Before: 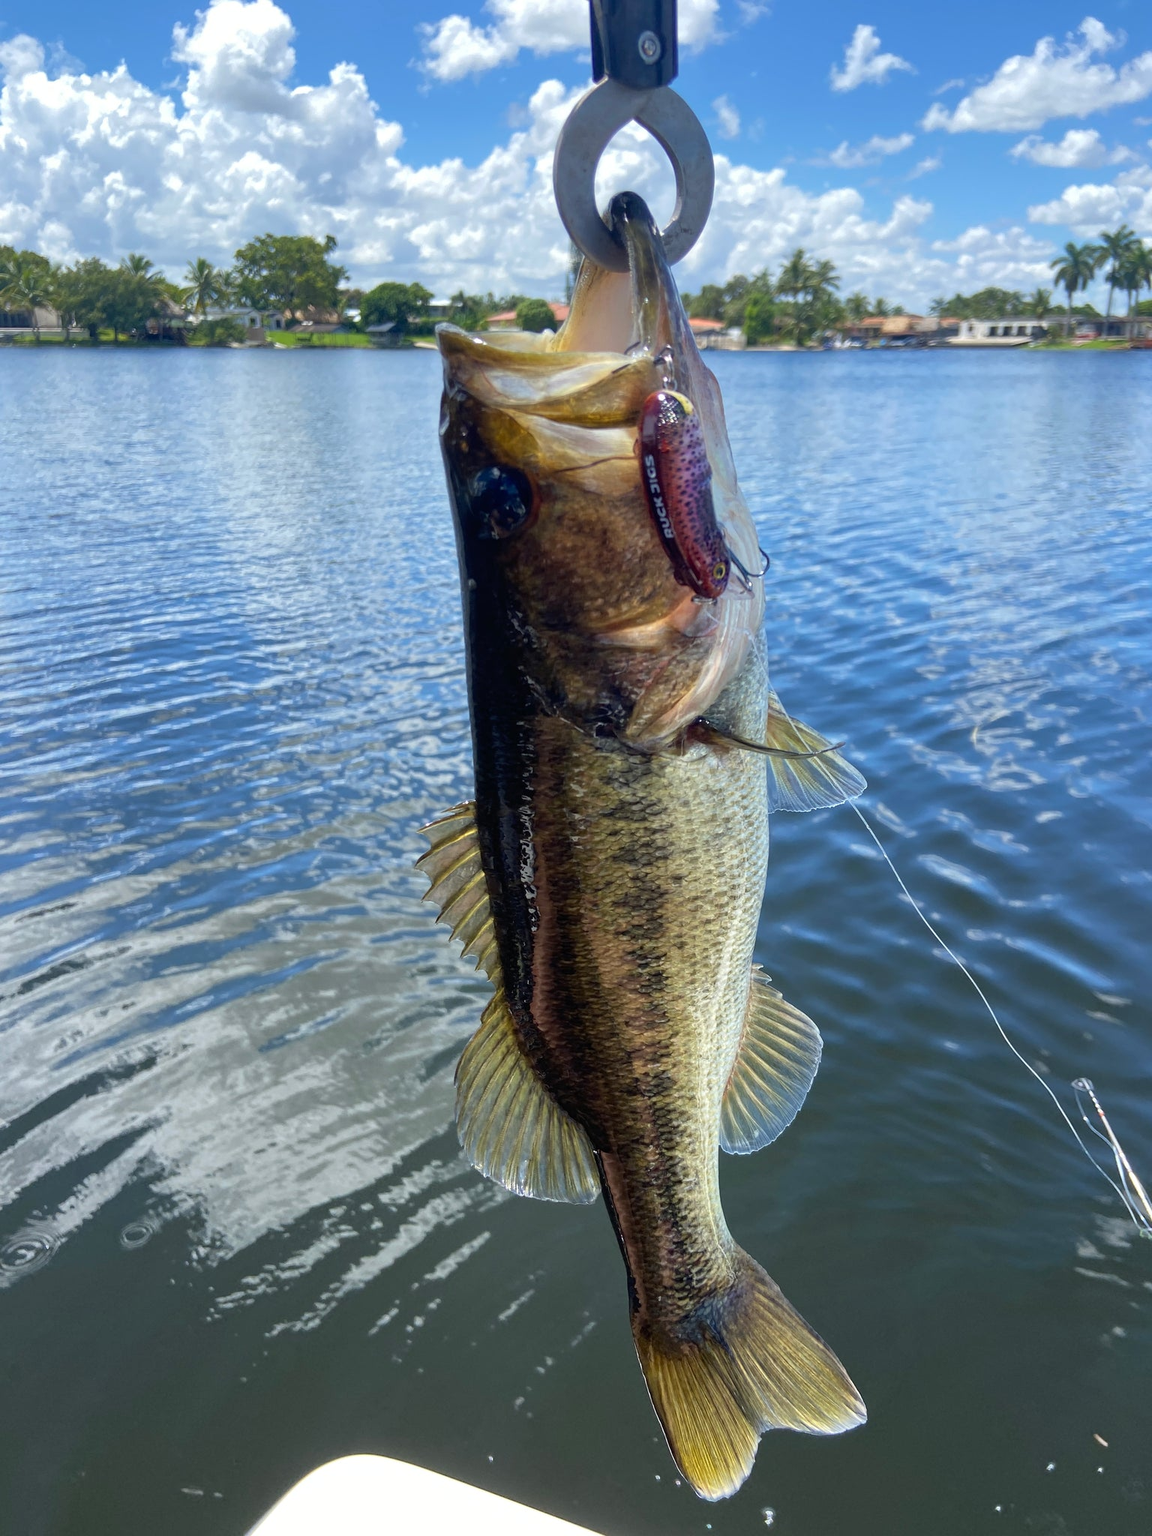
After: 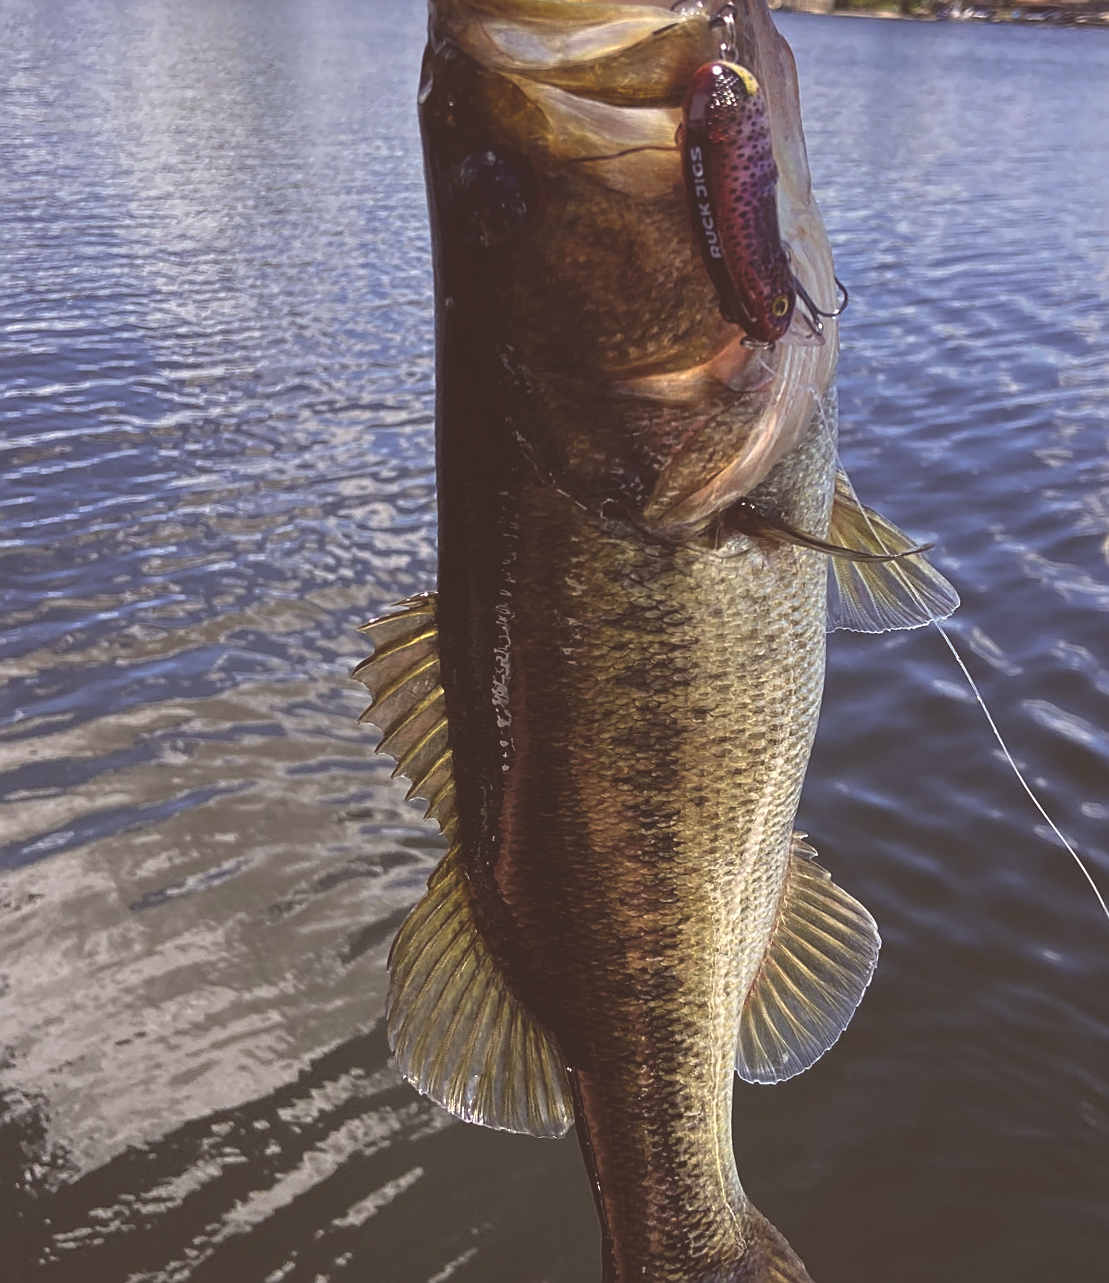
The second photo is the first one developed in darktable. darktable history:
color correction: highlights a* 10.21, highlights b* 9.79, shadows a* 8.61, shadows b* 7.88, saturation 0.8
rgb curve: curves: ch0 [(0, 0.186) (0.314, 0.284) (0.775, 0.708) (1, 1)], compensate middle gray true, preserve colors none
crop and rotate: angle -3.37°, left 9.79%, top 20.73%, right 12.42%, bottom 11.82%
sharpen: on, module defaults
